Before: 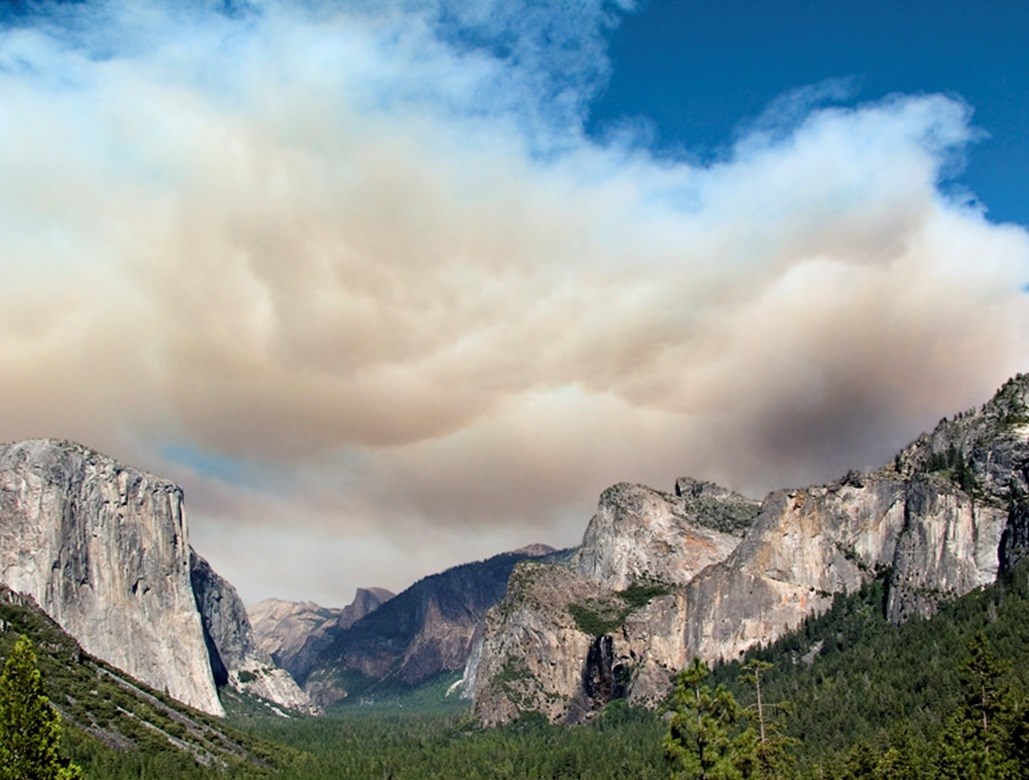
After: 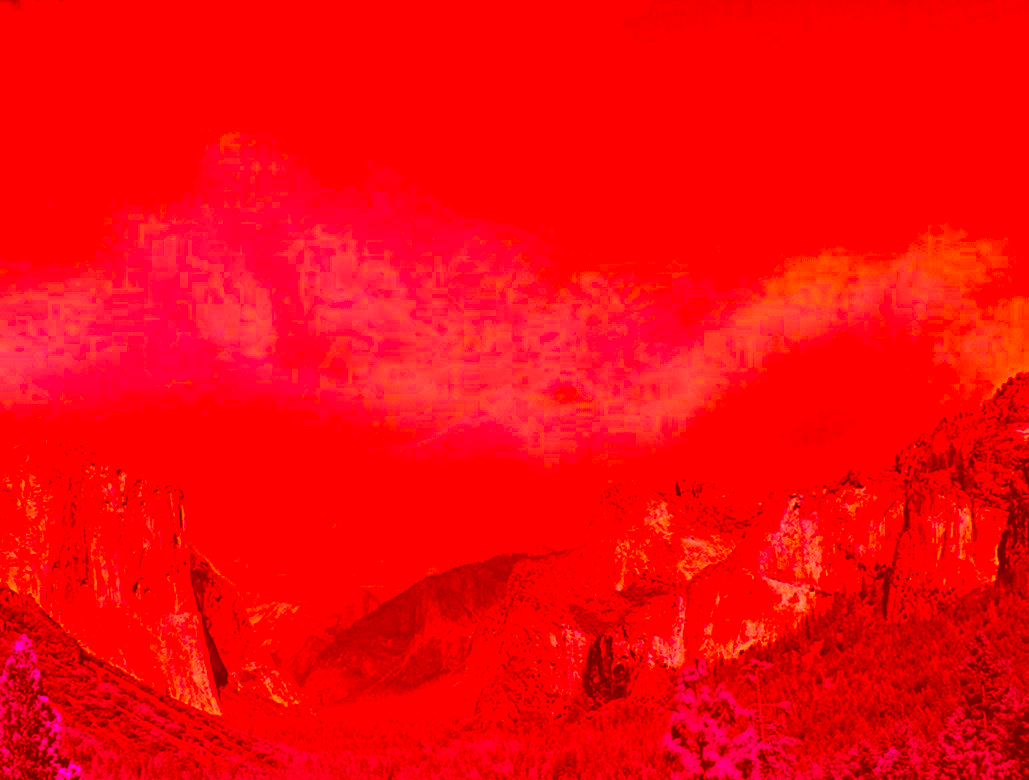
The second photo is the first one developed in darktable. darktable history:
color correction: highlights a* -39.29, highlights b* -39.21, shadows a* -39.47, shadows b* -39.99, saturation -2.98
